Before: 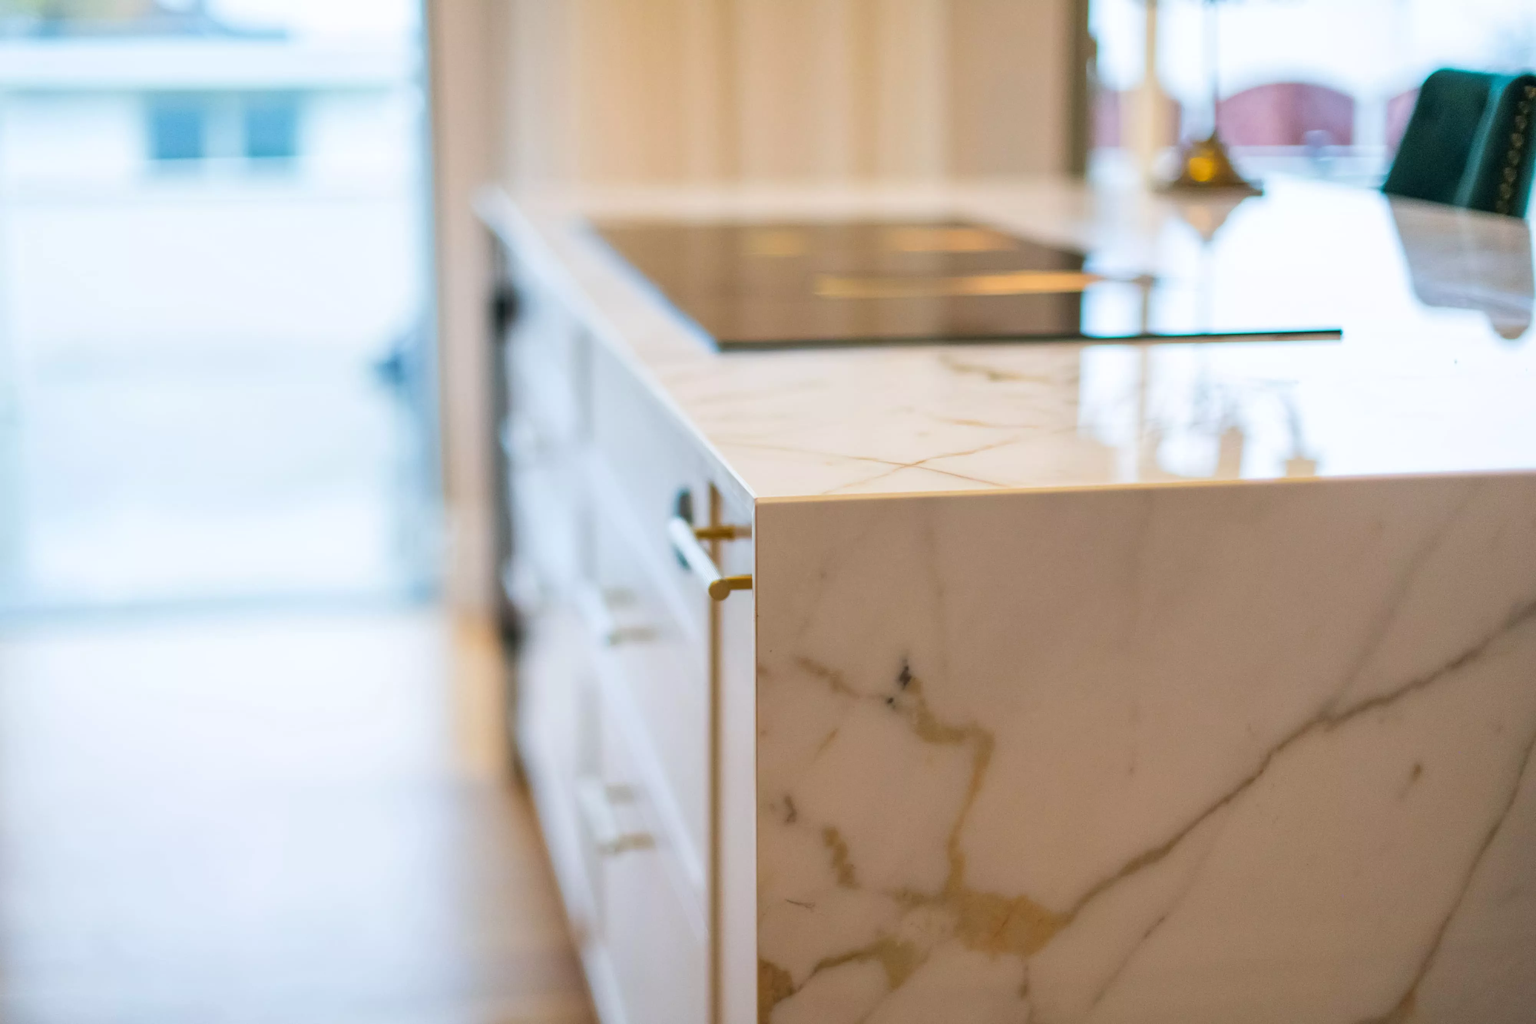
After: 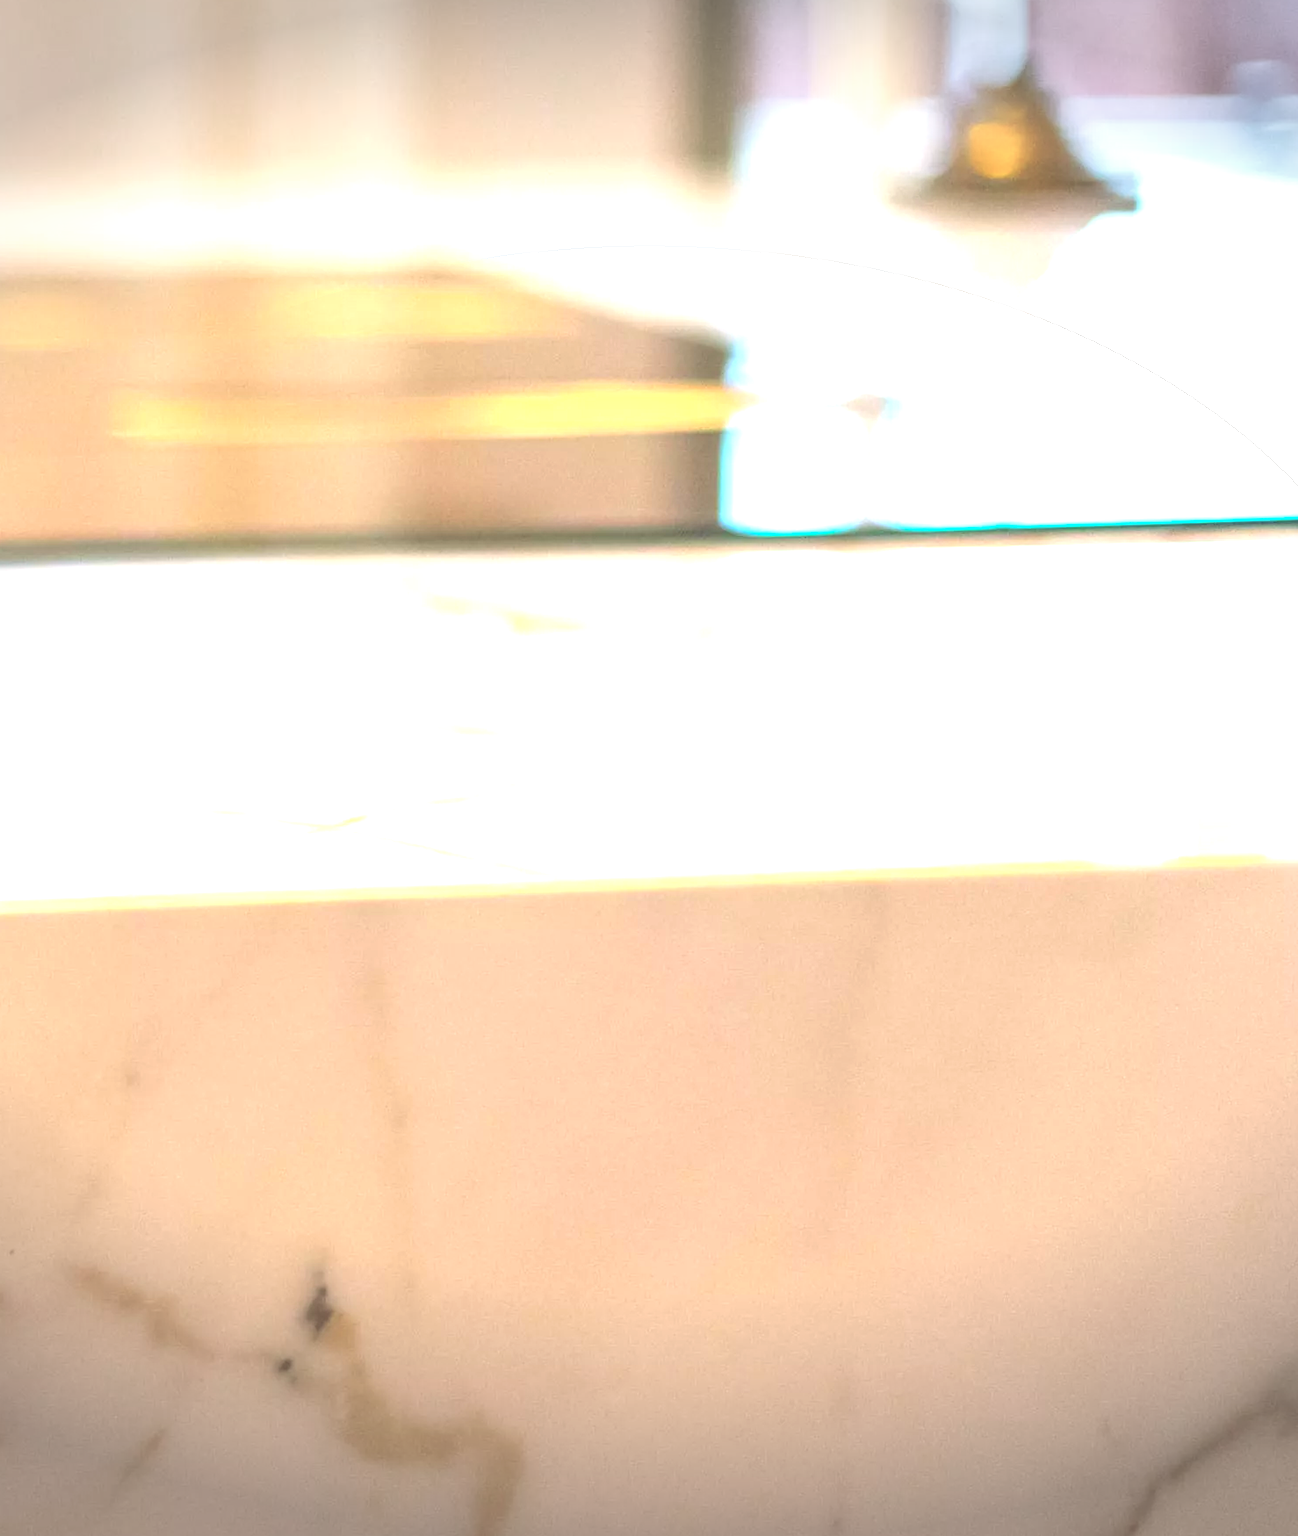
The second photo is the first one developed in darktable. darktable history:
crop and rotate: left 49.854%, top 10.154%, right 13.18%, bottom 24.233%
exposure: black level correction -0.002, exposure 1.333 EV, compensate highlight preservation false
tone curve: curves: ch0 [(0, 0) (0.004, 0.008) (0.077, 0.156) (0.169, 0.29) (0.774, 0.774) (0.988, 0.926)], color space Lab, independent channels, preserve colors none
vignetting: fall-off start 100.36%, brightness -0.575, width/height ratio 1.324, unbound false
levels: levels [0.052, 0.496, 0.908]
